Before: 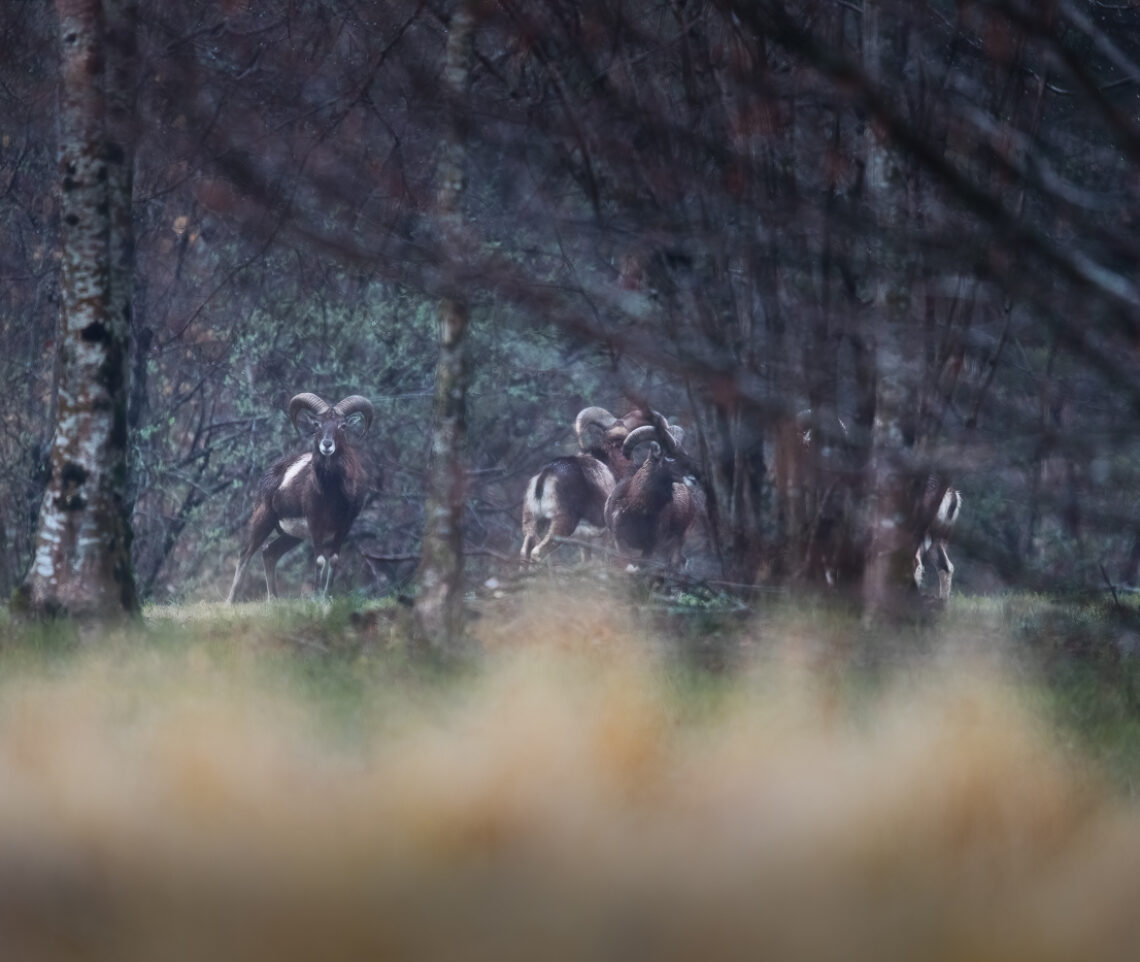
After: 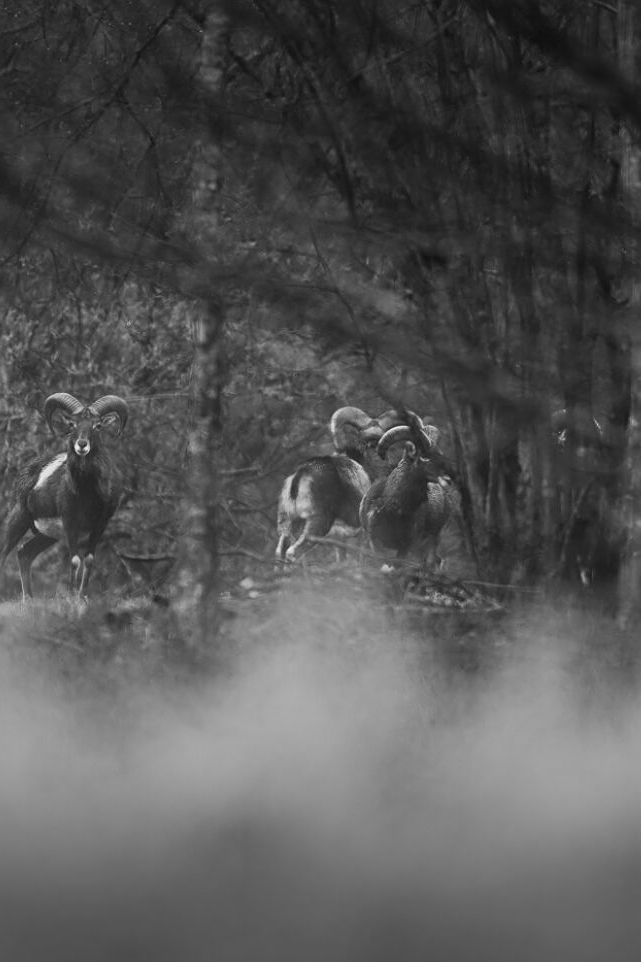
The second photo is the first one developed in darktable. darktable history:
monochrome: a 30.25, b 92.03
crop: left 21.496%, right 22.254%
white balance: red 0.924, blue 1.095
sharpen: on, module defaults
tone equalizer: on, module defaults
